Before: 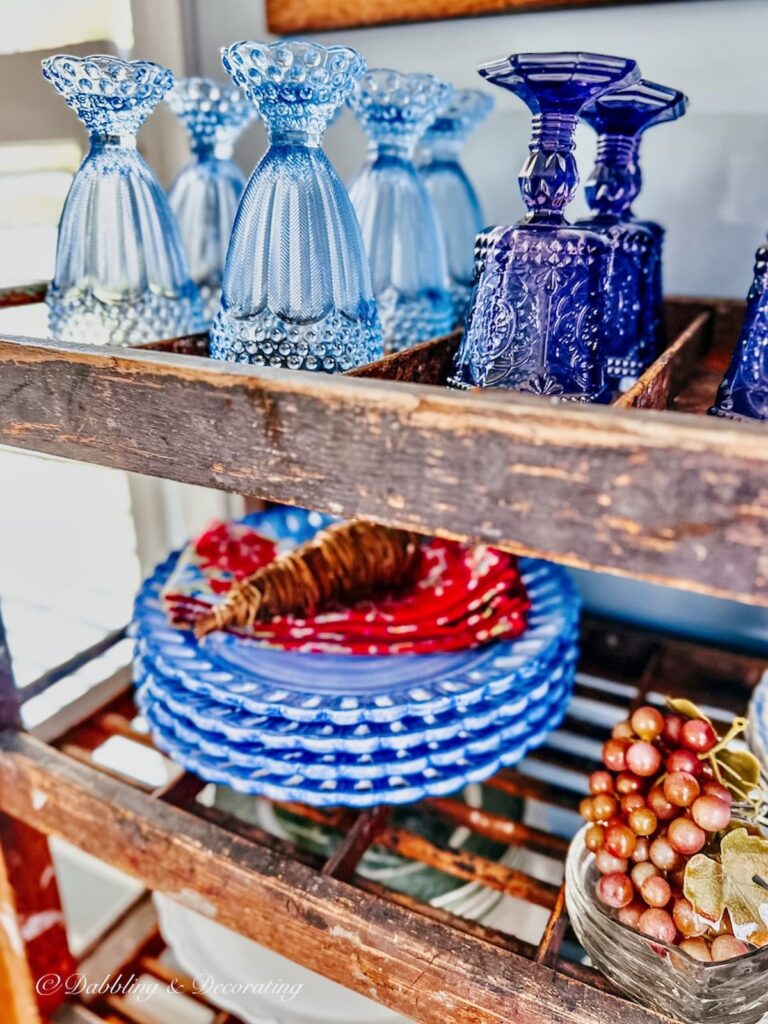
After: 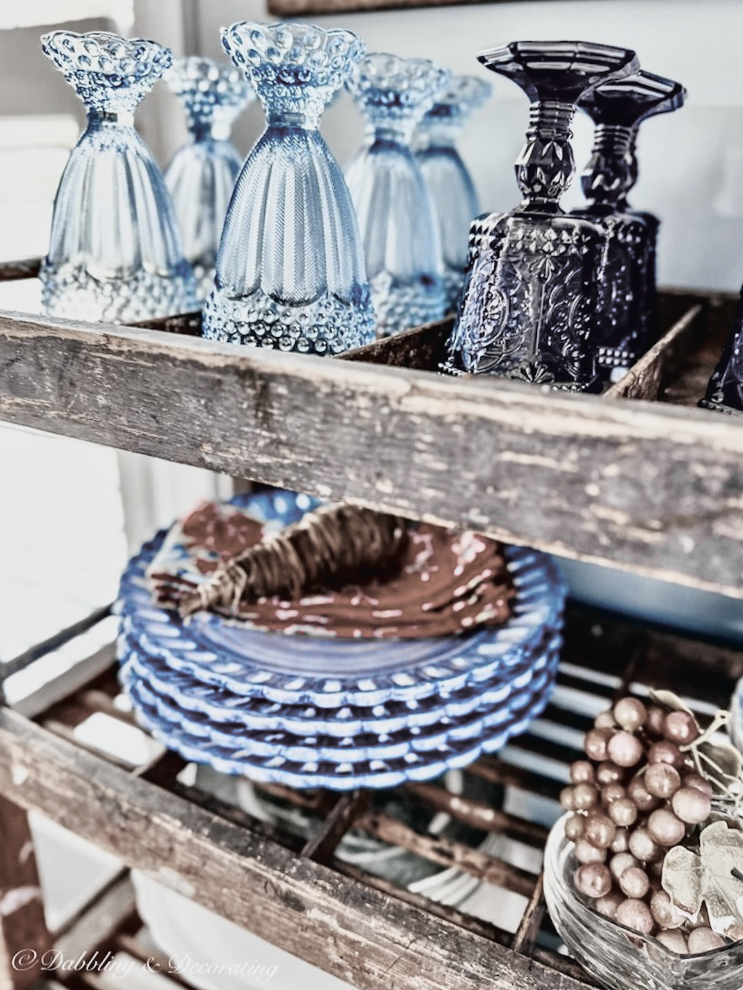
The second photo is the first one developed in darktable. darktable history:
tone curve: curves: ch0 [(0, 0.024) (0.031, 0.027) (0.113, 0.069) (0.198, 0.18) (0.304, 0.303) (0.441, 0.462) (0.557, 0.6) (0.711, 0.79) (0.812, 0.878) (0.927, 0.935) (1, 0.963)]; ch1 [(0, 0) (0.222, 0.2) (0.343, 0.325) (0.45, 0.441) (0.502, 0.501) (0.527, 0.534) (0.55, 0.561) (0.632, 0.656) (0.735, 0.754) (1, 1)]; ch2 [(0, 0) (0.249, 0.222) (0.352, 0.348) (0.424, 0.439) (0.476, 0.482) (0.499, 0.501) (0.517, 0.516) (0.532, 0.544) (0.558, 0.585) (0.596, 0.629) (0.726, 0.745) (0.82, 0.796) (0.998, 0.928)], color space Lab, independent channels, preserve colors none
color zones: curves: ch1 [(0.238, 0.163) (0.476, 0.2) (0.733, 0.322) (0.848, 0.134)], mix 26.75%
crop and rotate: angle -1.45°
